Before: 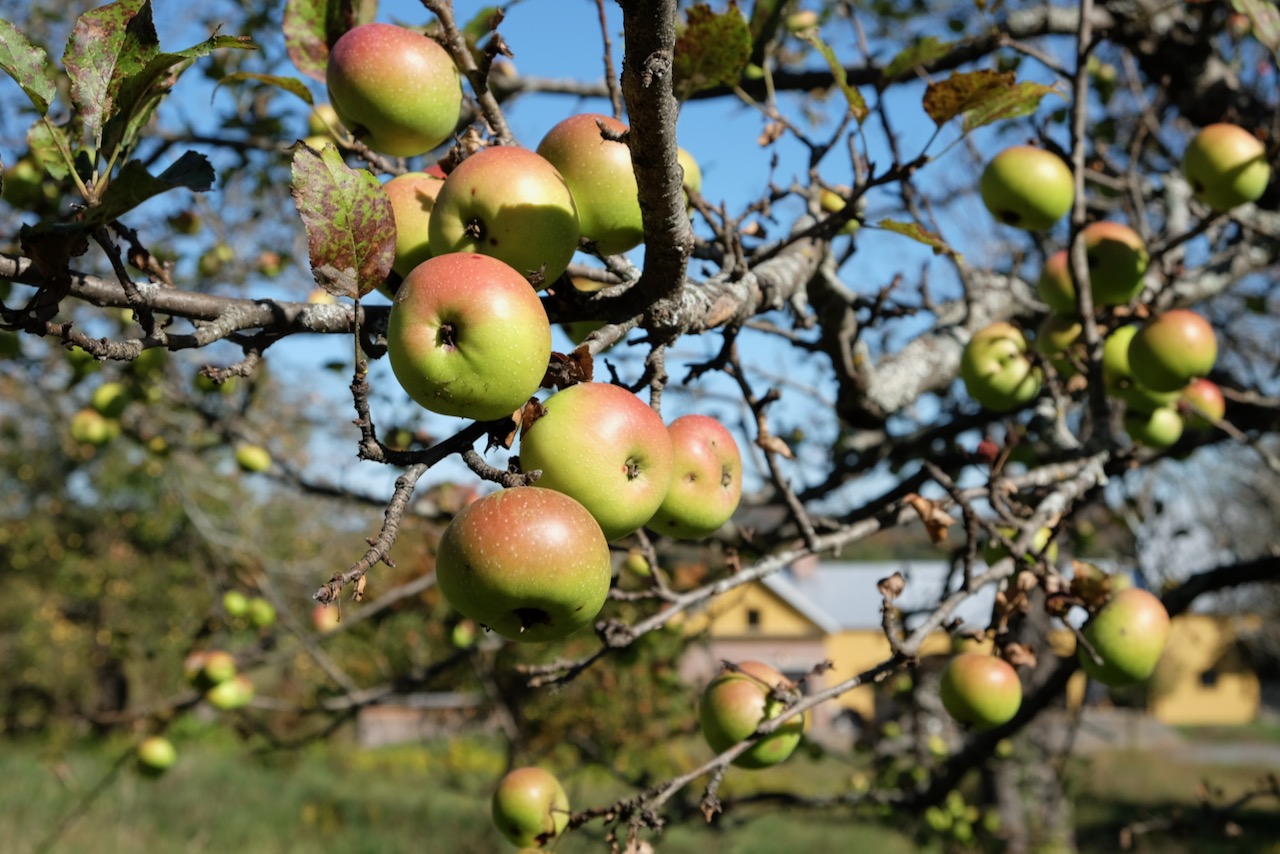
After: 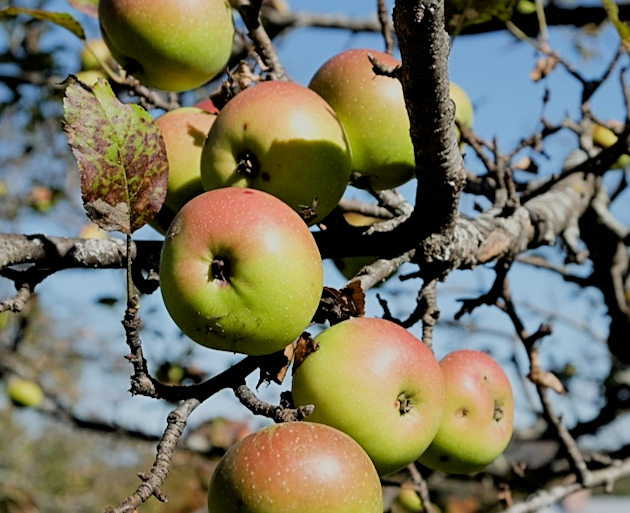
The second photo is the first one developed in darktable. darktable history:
crop: left 17.835%, top 7.675%, right 32.881%, bottom 32.213%
sharpen: on, module defaults
filmic rgb: black relative exposure -7.65 EV, white relative exposure 4.56 EV, hardness 3.61, contrast 1.05
